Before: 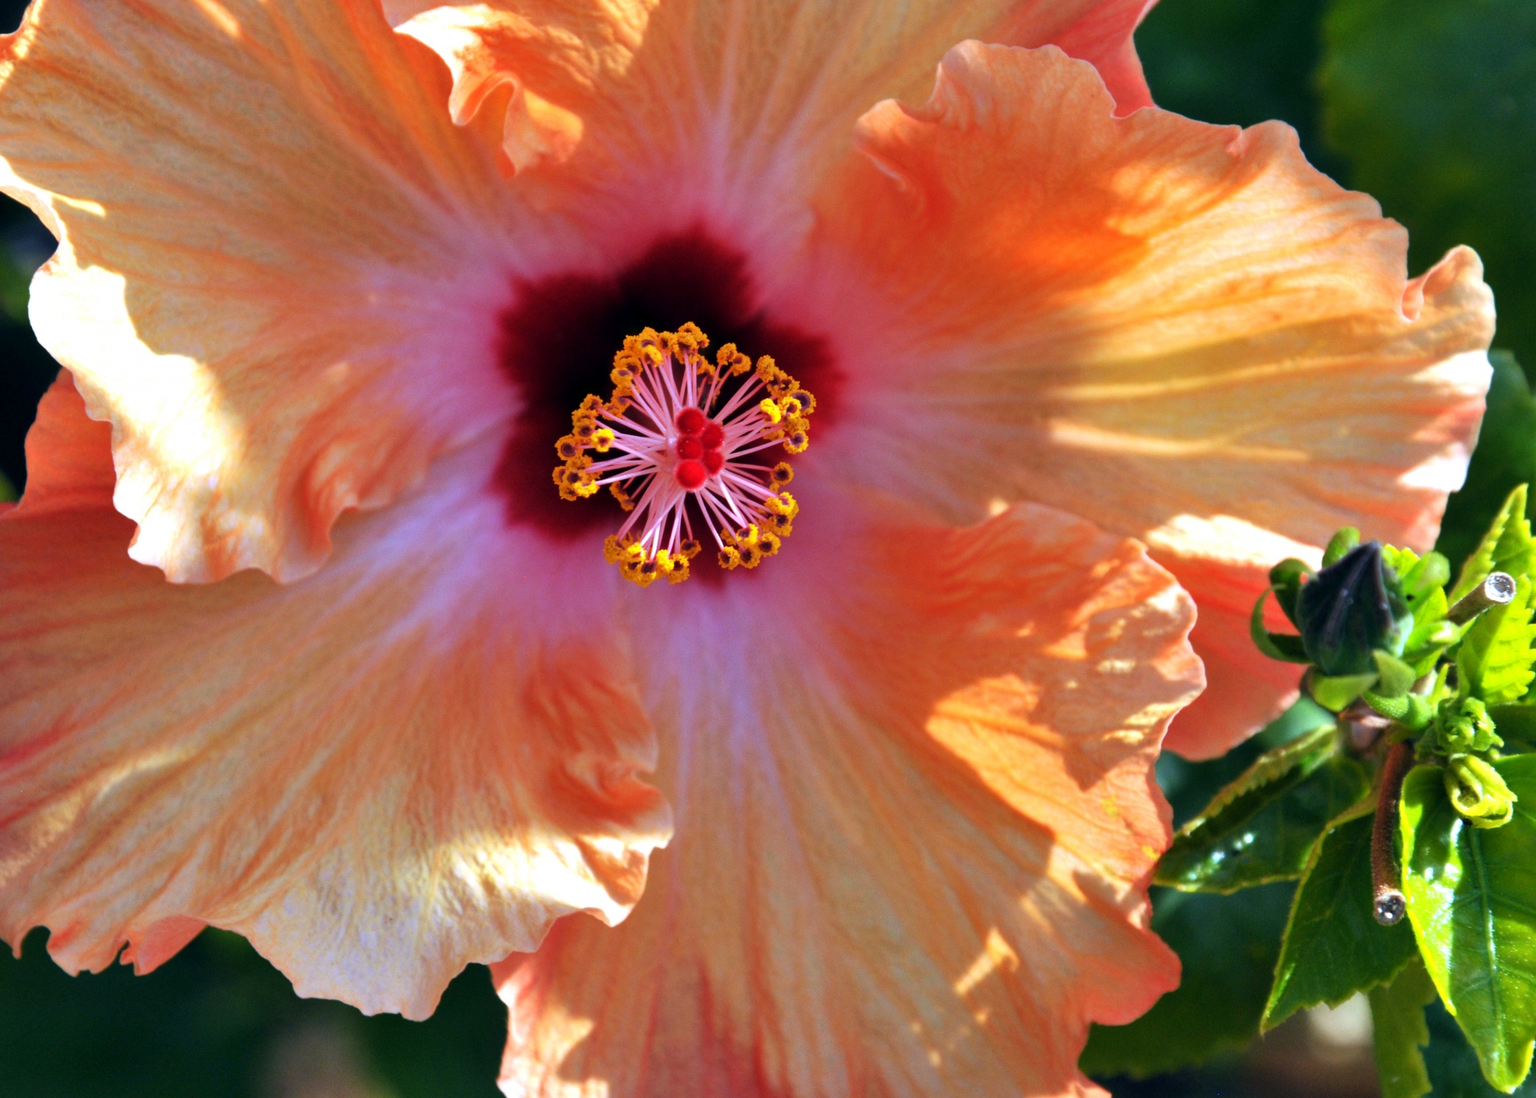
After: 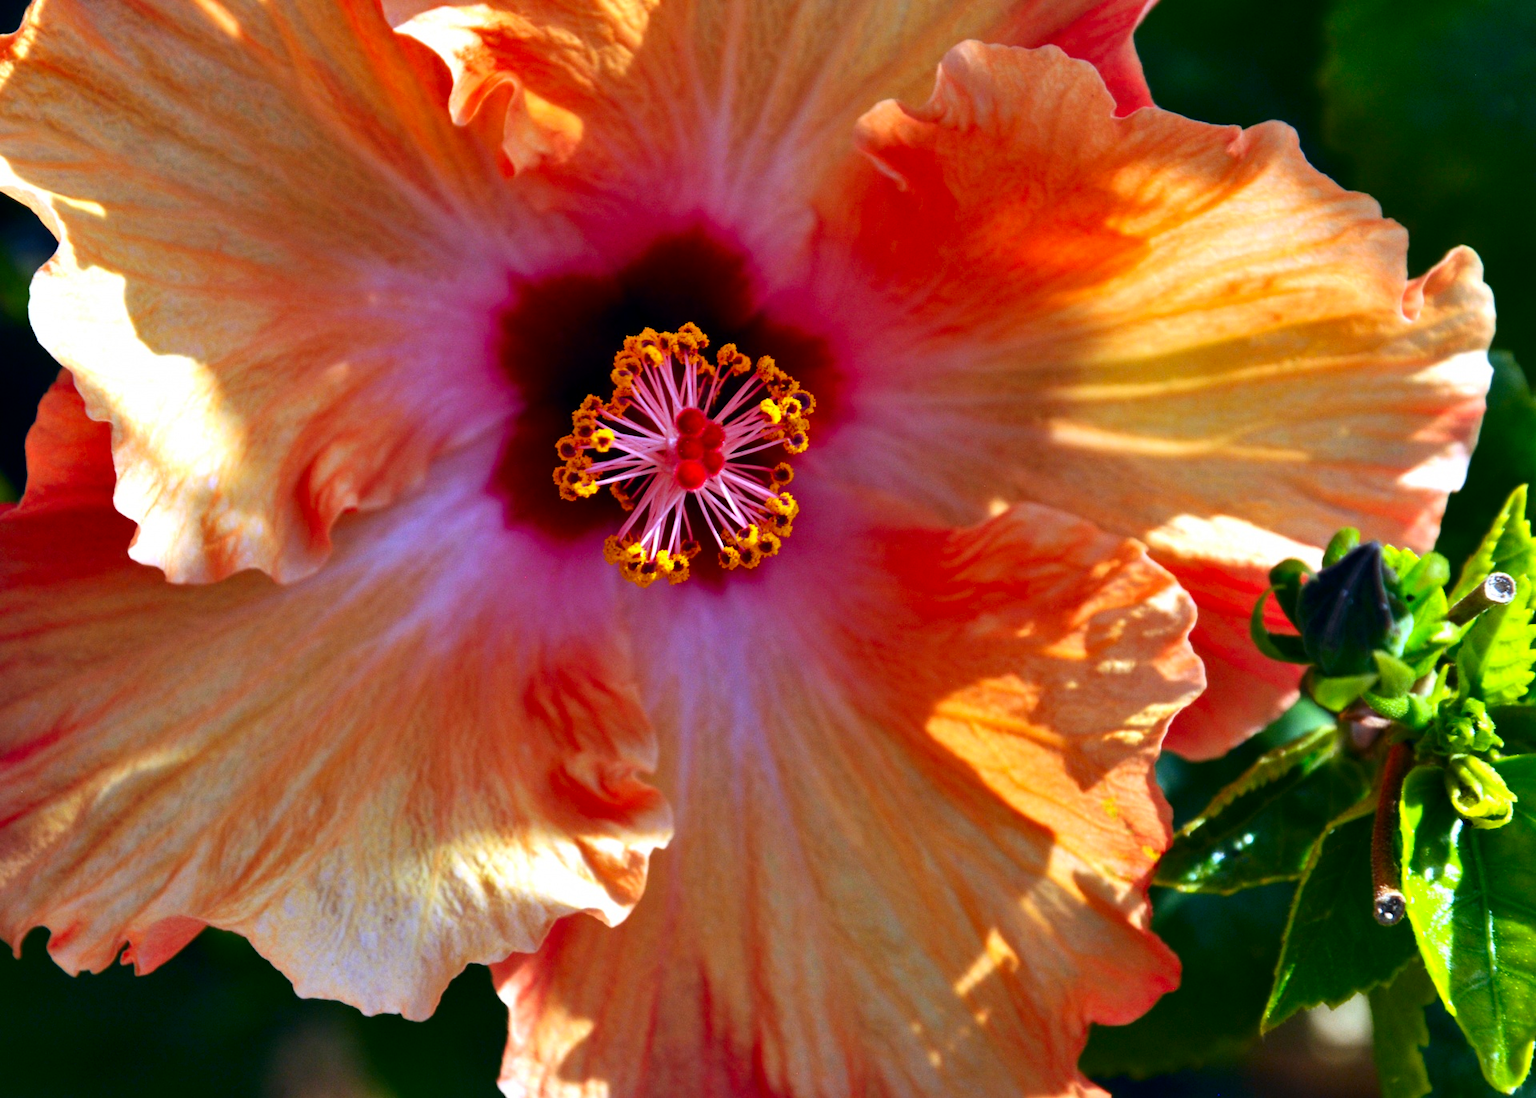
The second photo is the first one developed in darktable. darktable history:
contrast brightness saturation: contrast 0.12, brightness -0.124, saturation 0.198
